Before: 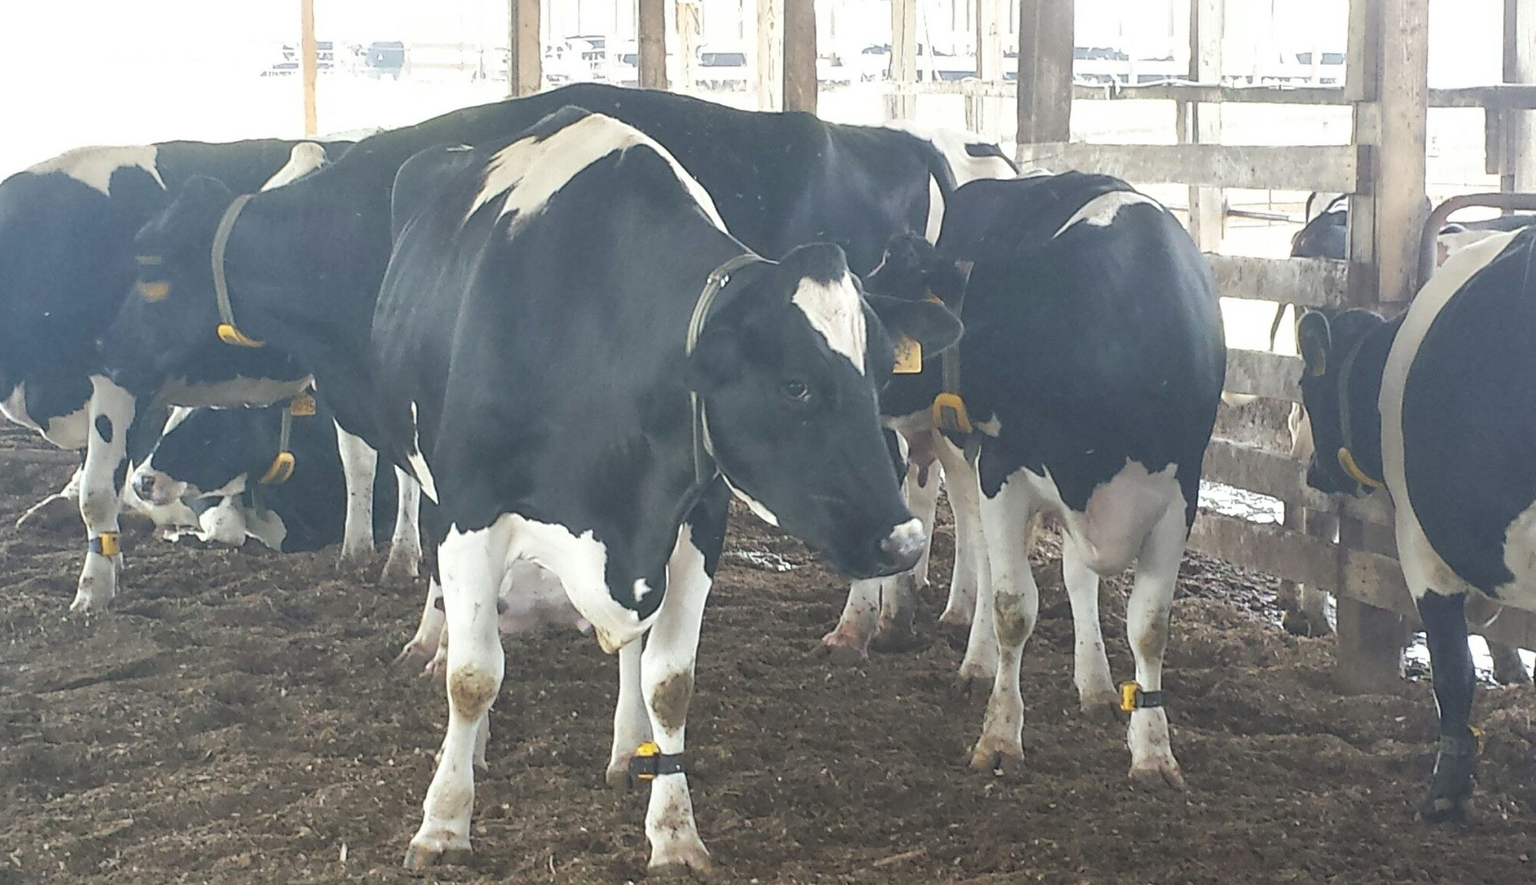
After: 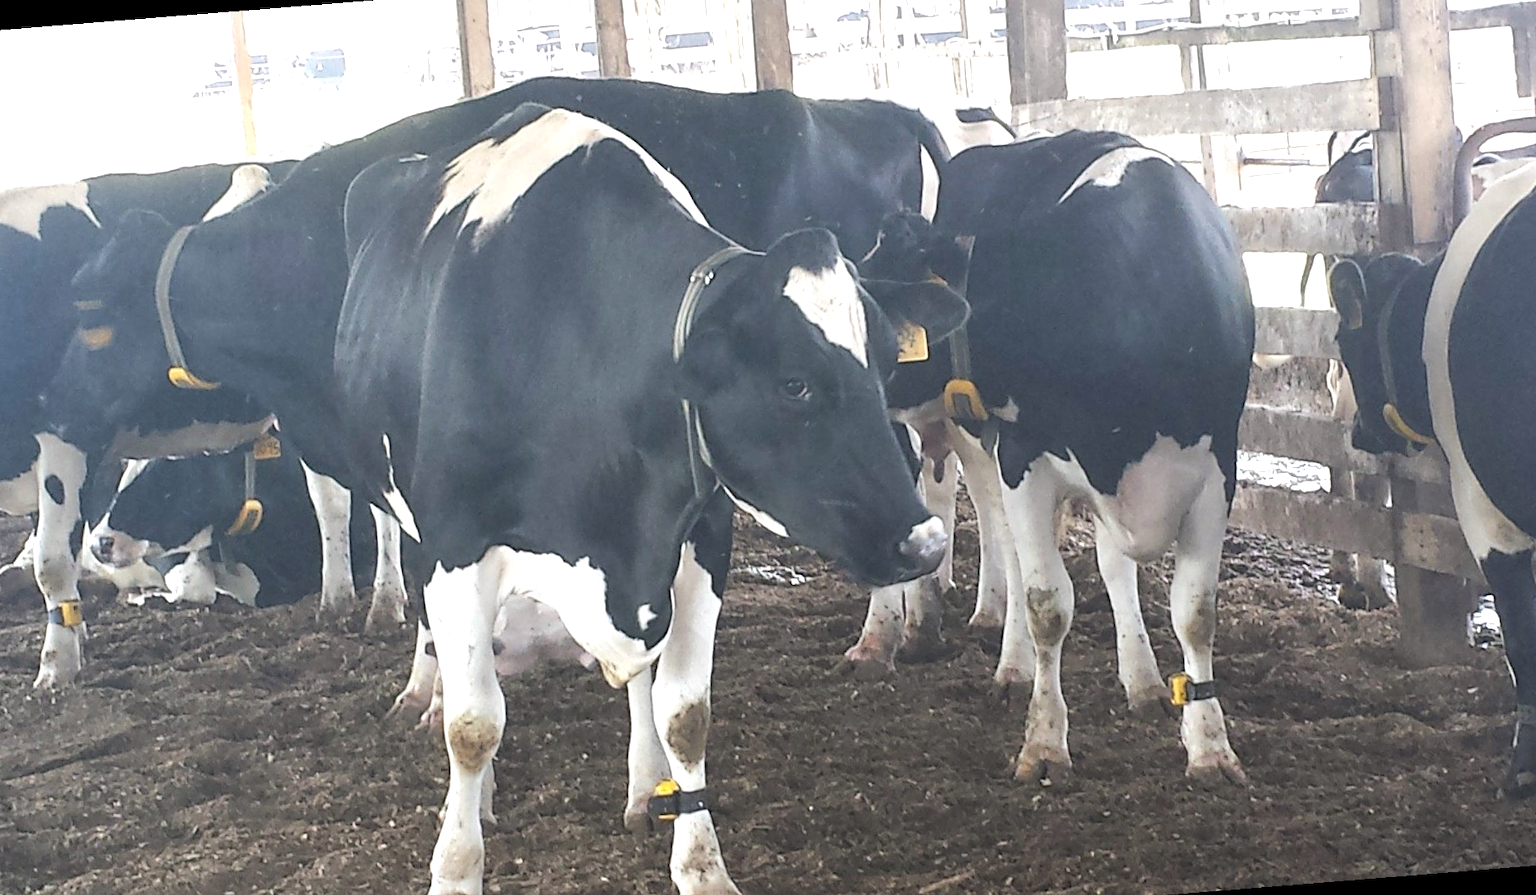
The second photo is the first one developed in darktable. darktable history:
color calibration: illuminant custom, x 0.348, y 0.366, temperature 4940.58 K
tone equalizer: -8 EV -0.417 EV, -7 EV -0.389 EV, -6 EV -0.333 EV, -5 EV -0.222 EV, -3 EV 0.222 EV, -2 EV 0.333 EV, -1 EV 0.389 EV, +0 EV 0.417 EV, edges refinement/feathering 500, mask exposure compensation -1.57 EV, preserve details no
rotate and perspective: rotation -4.57°, crop left 0.054, crop right 0.944, crop top 0.087, crop bottom 0.914
